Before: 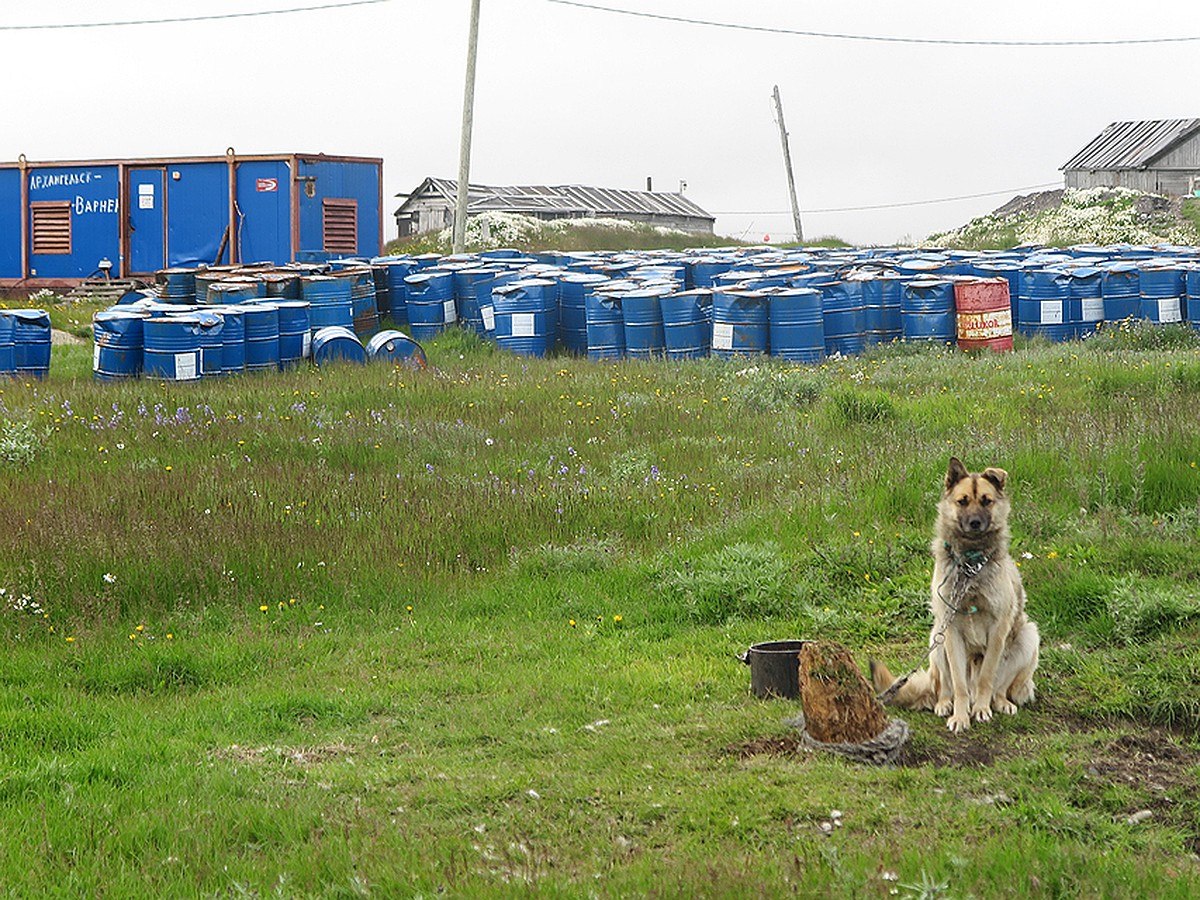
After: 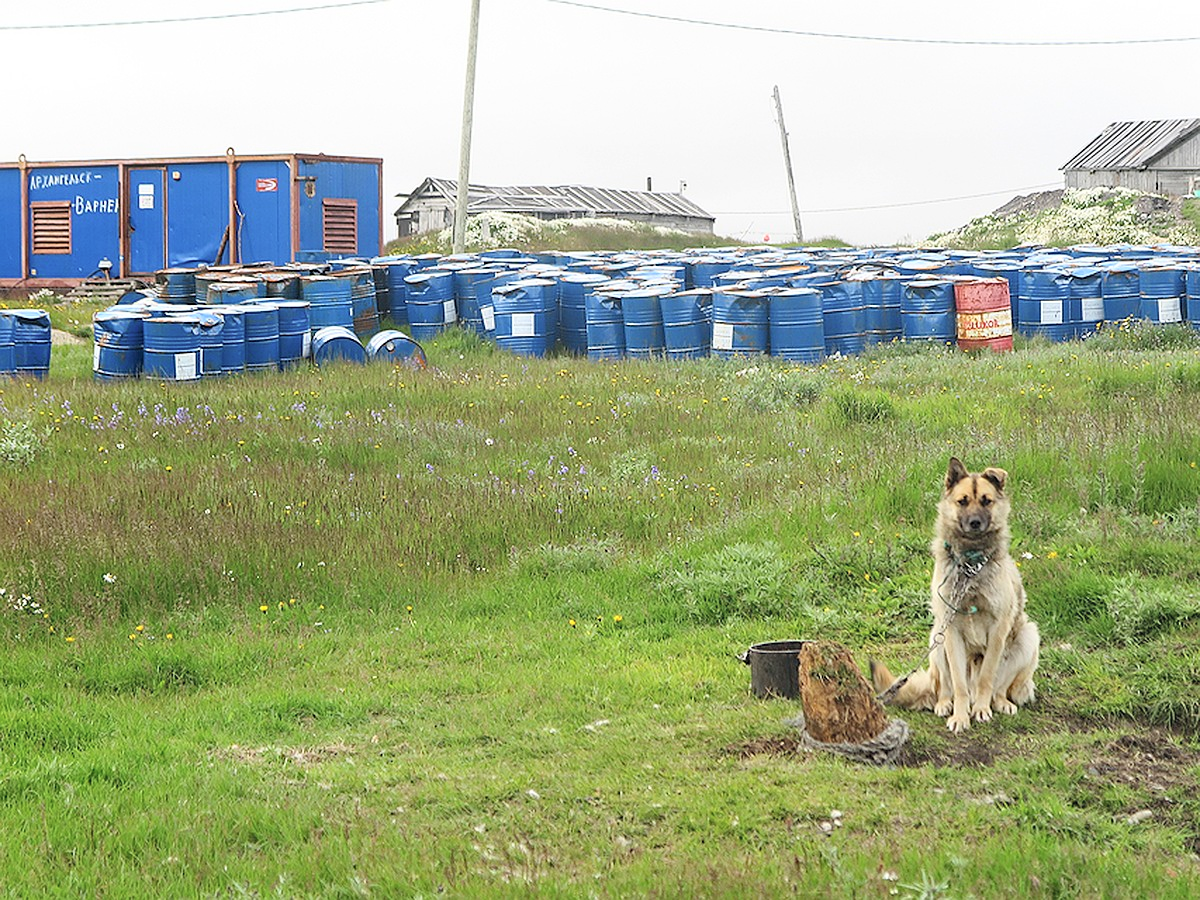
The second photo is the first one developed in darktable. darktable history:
contrast brightness saturation: contrast 0.14, brightness 0.21
haze removal: compatibility mode true, adaptive false
